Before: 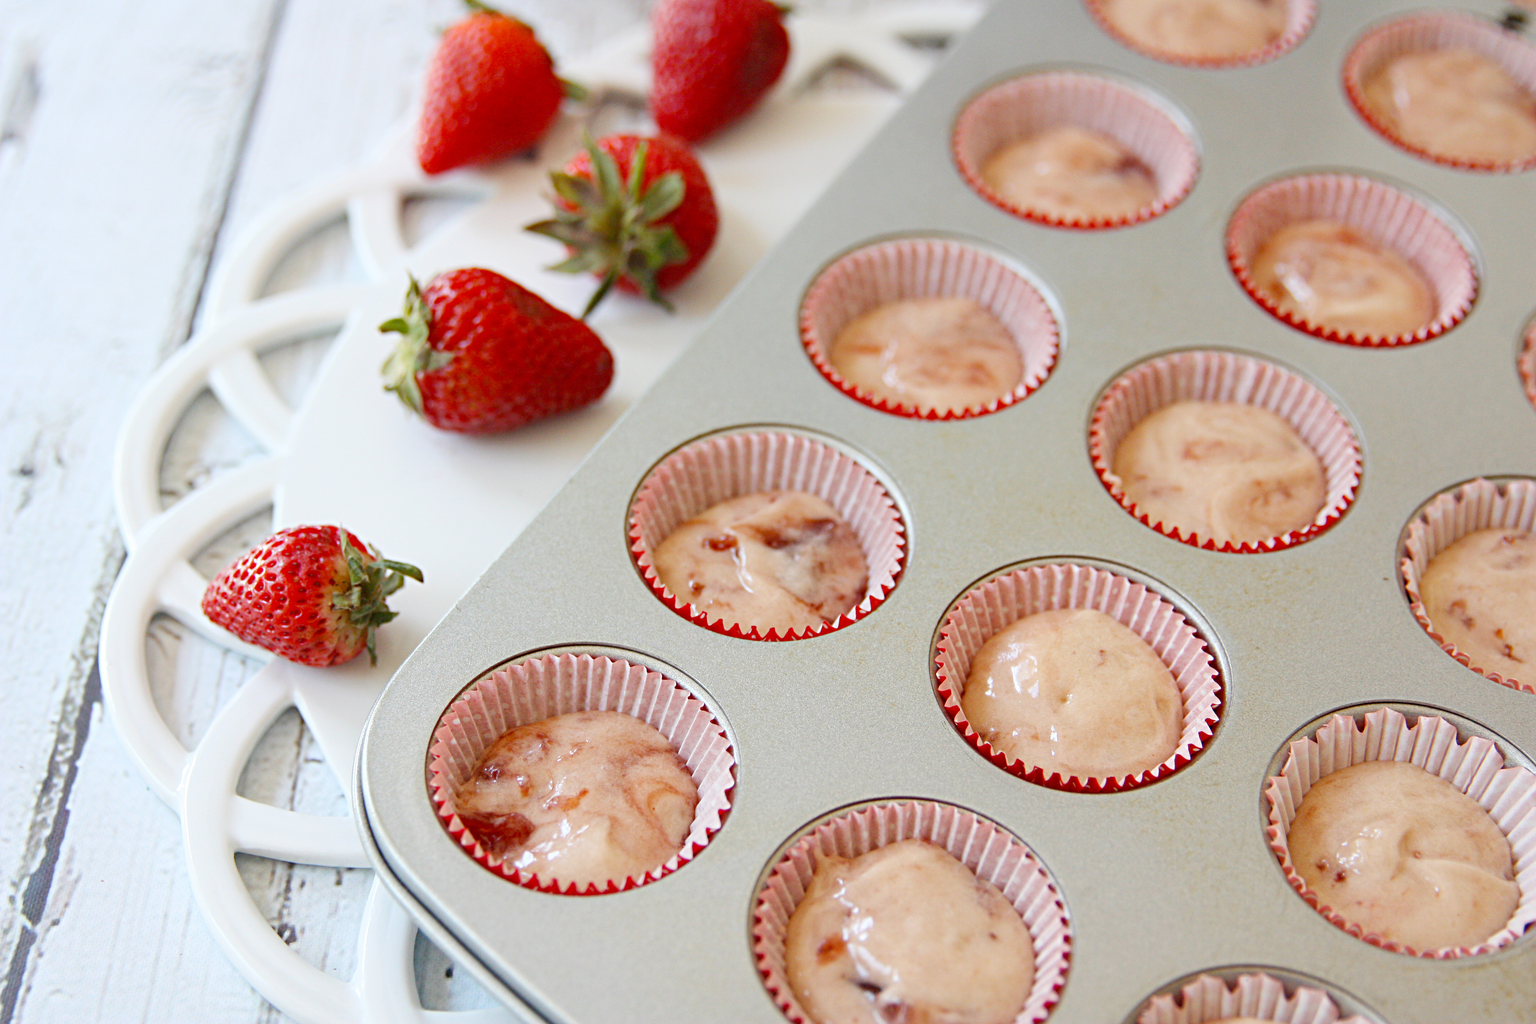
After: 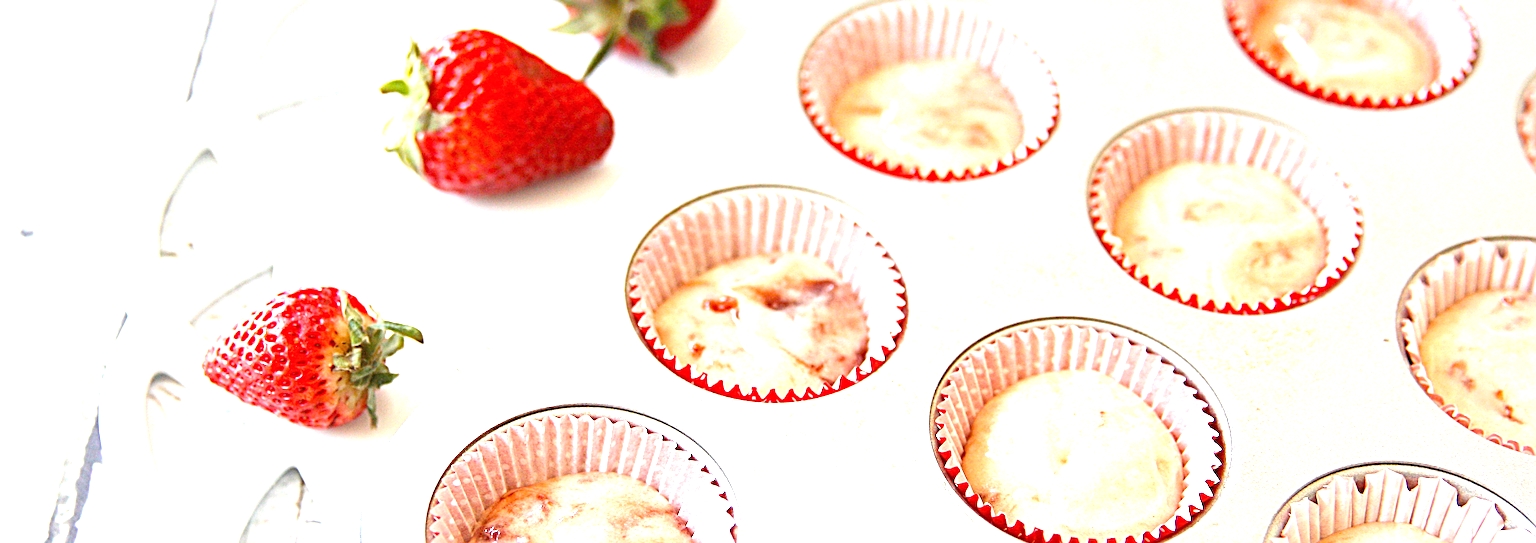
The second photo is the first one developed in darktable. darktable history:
exposure: black level correction 0, exposure 1.454 EV, compensate highlight preservation false
sharpen: radius 4.848
tone equalizer: on, module defaults
crop and rotate: top 23.355%, bottom 23.585%
